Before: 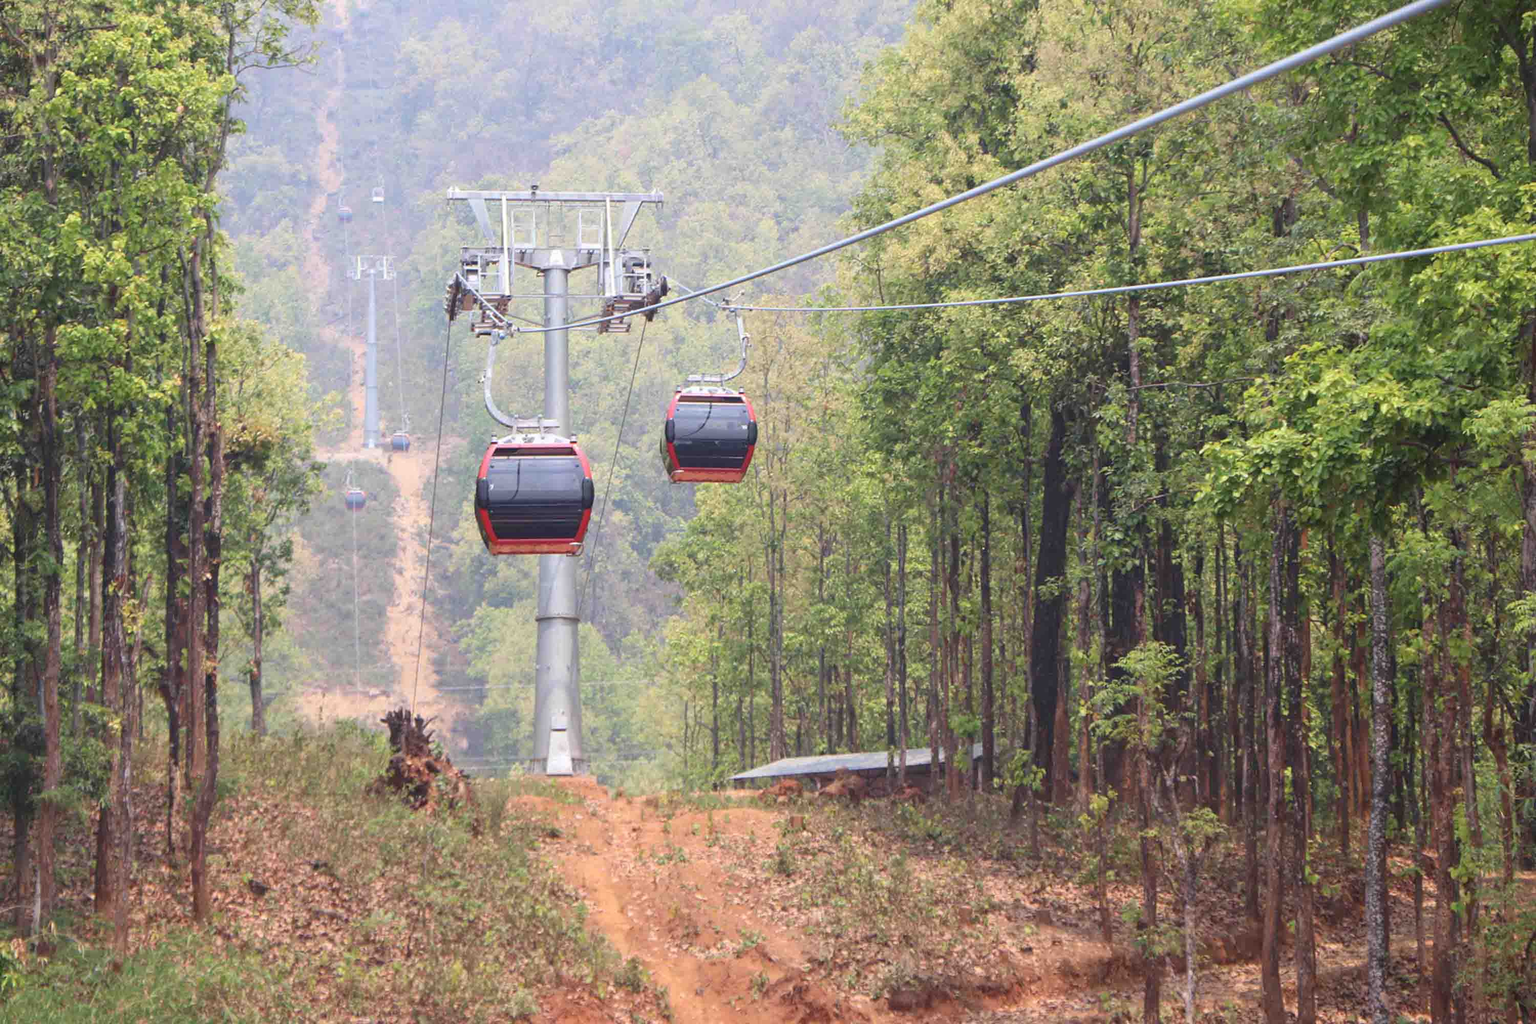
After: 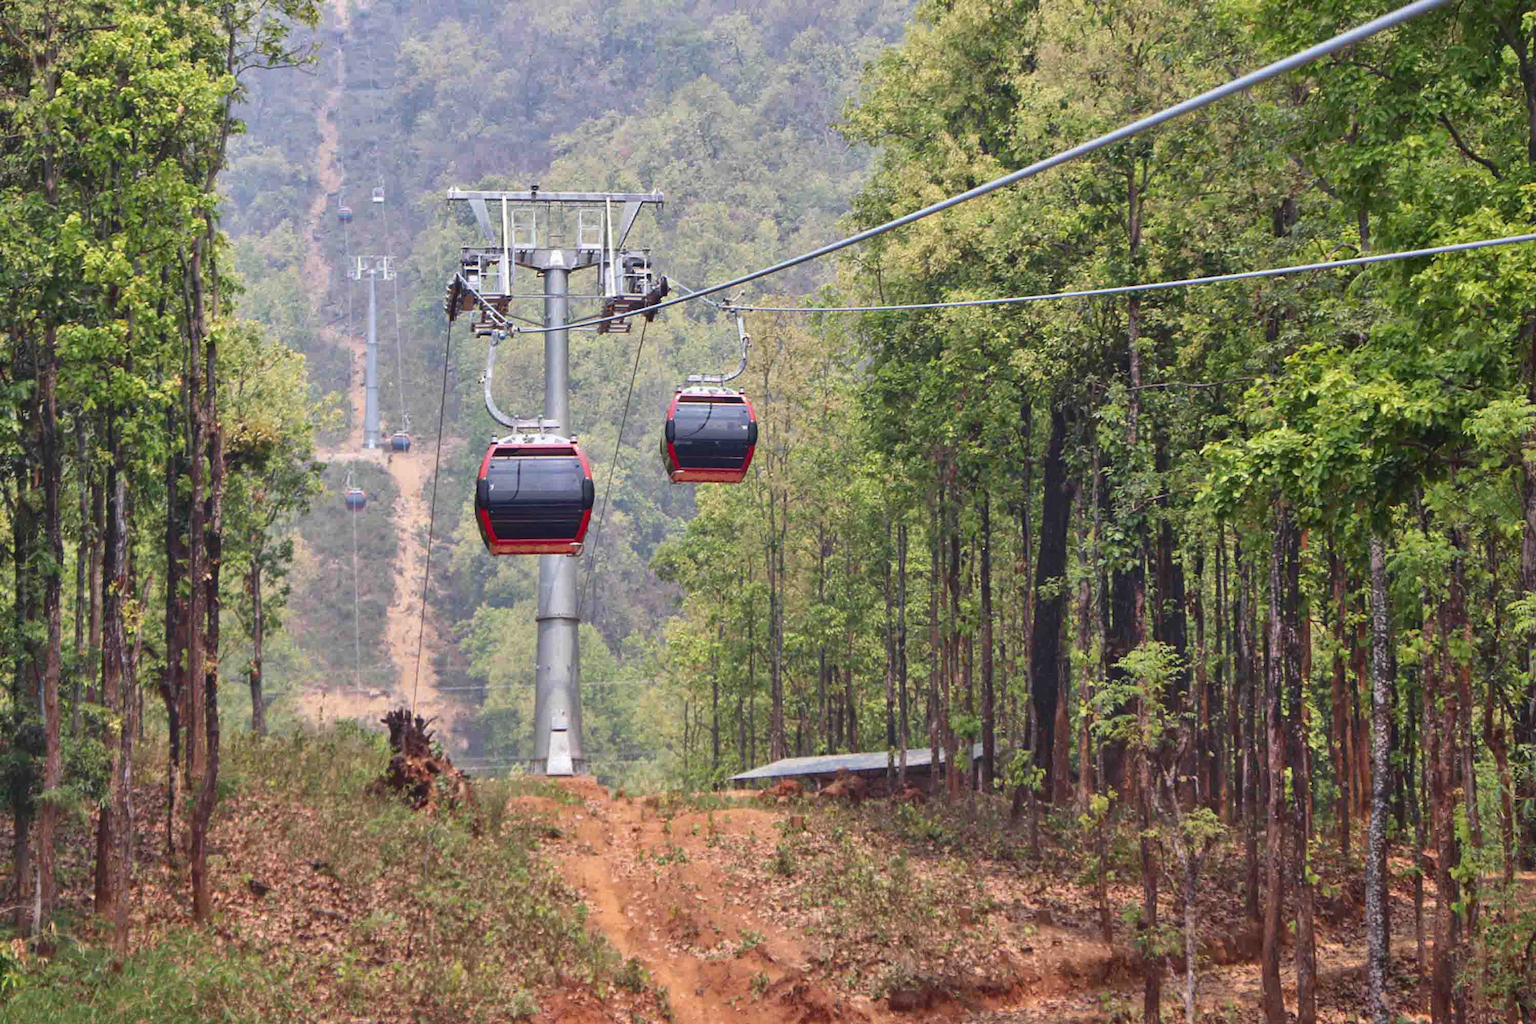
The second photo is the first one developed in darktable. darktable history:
shadows and highlights: shadows 60.57, highlights -60.25, soften with gaussian
levels: black 0.102%
contrast brightness saturation: contrast 0.066, brightness -0.126, saturation 0.053
